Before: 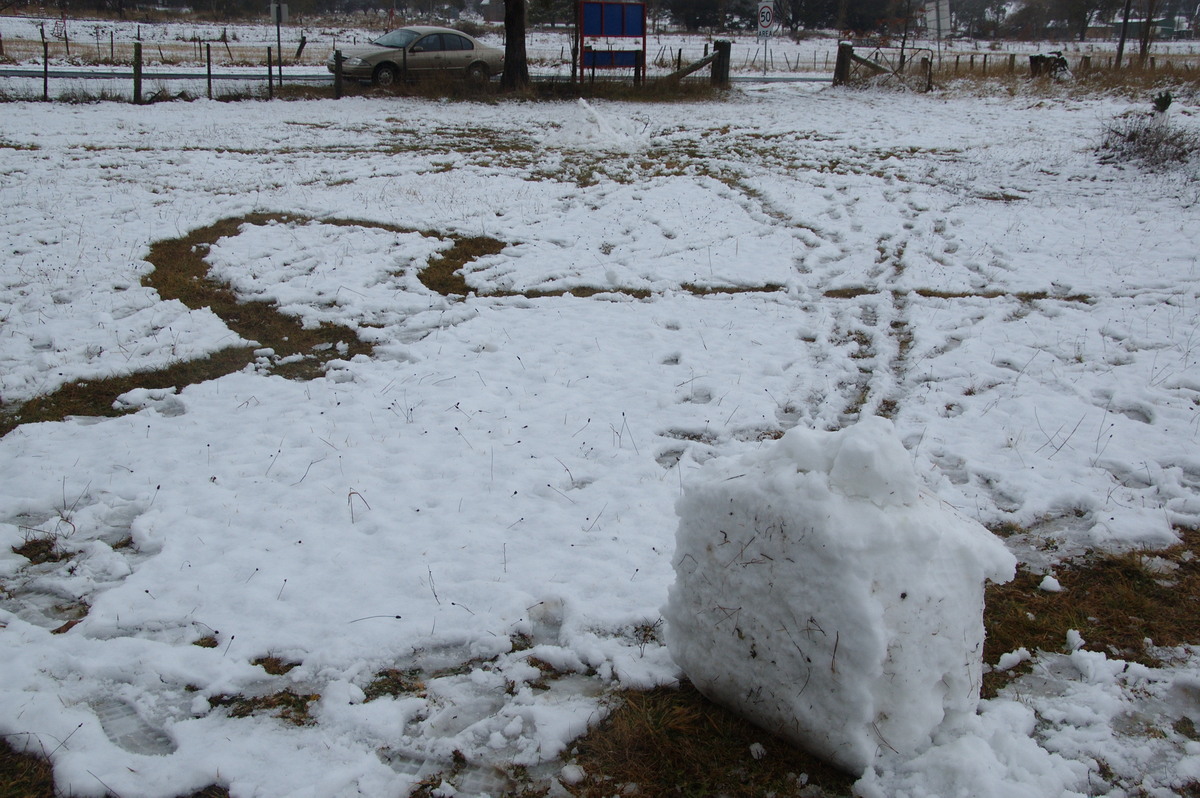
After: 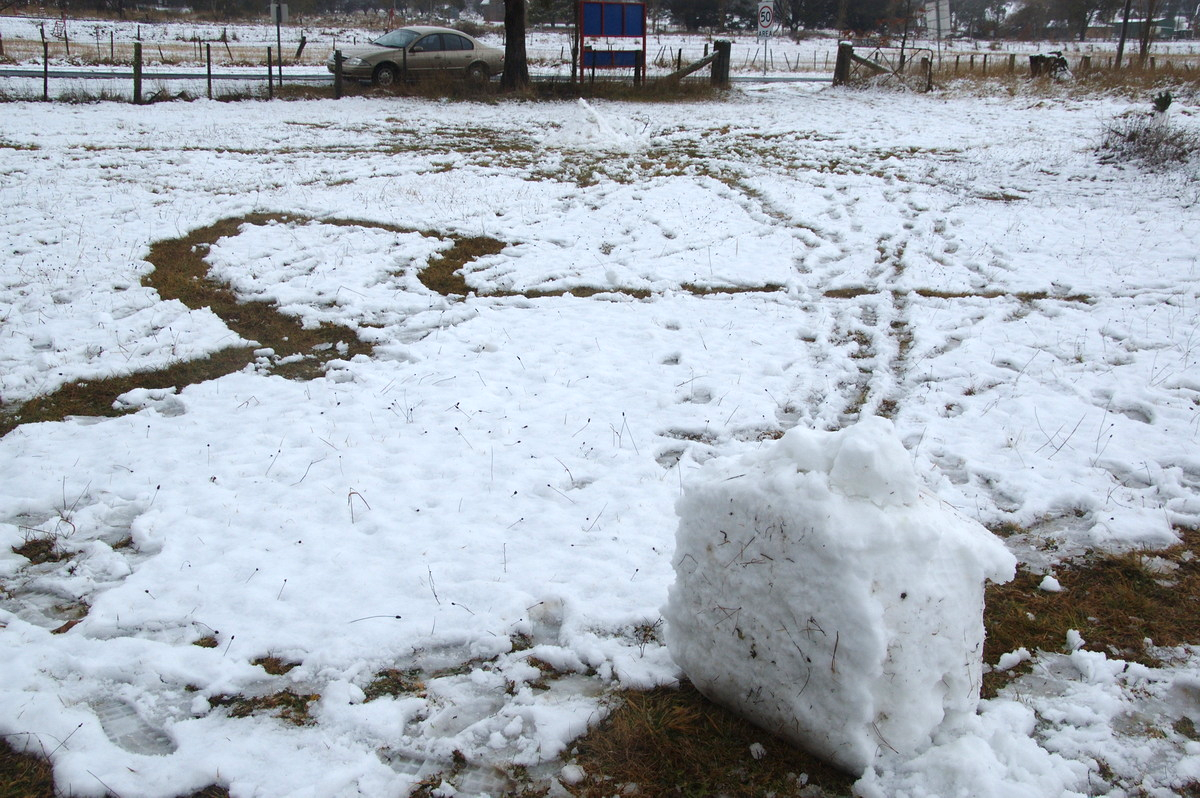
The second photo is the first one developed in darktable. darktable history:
exposure: black level correction 0, exposure 0.704 EV, compensate highlight preservation false
color calibration: illuminant same as pipeline (D50), adaptation XYZ, x 0.345, y 0.358, temperature 5015.09 K
